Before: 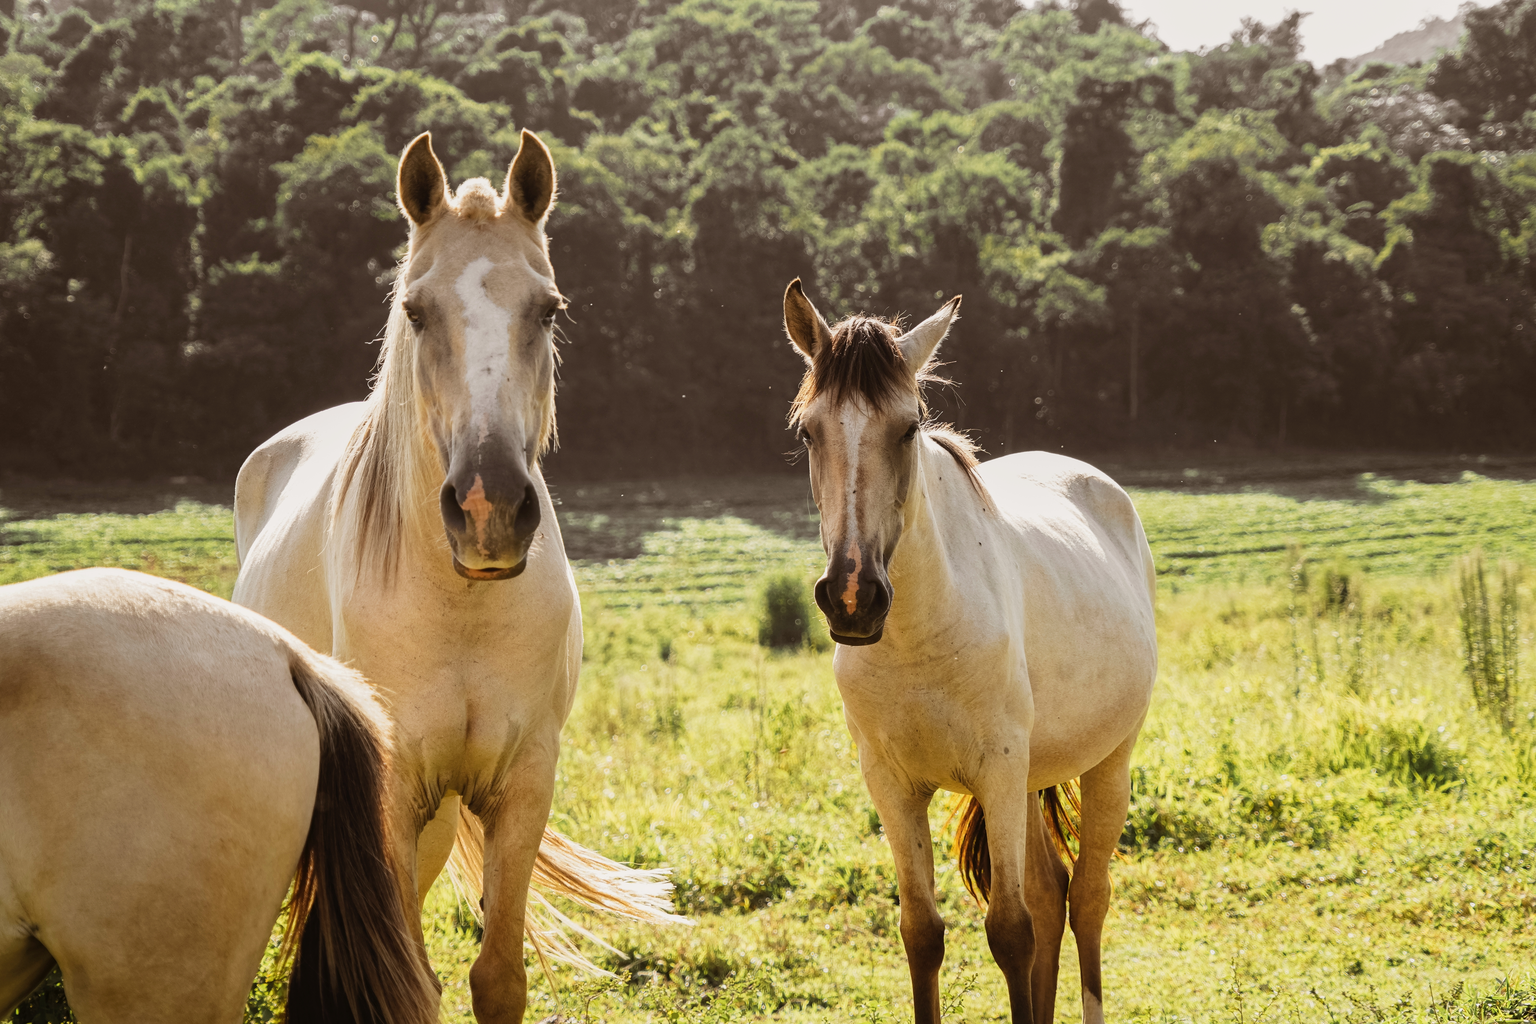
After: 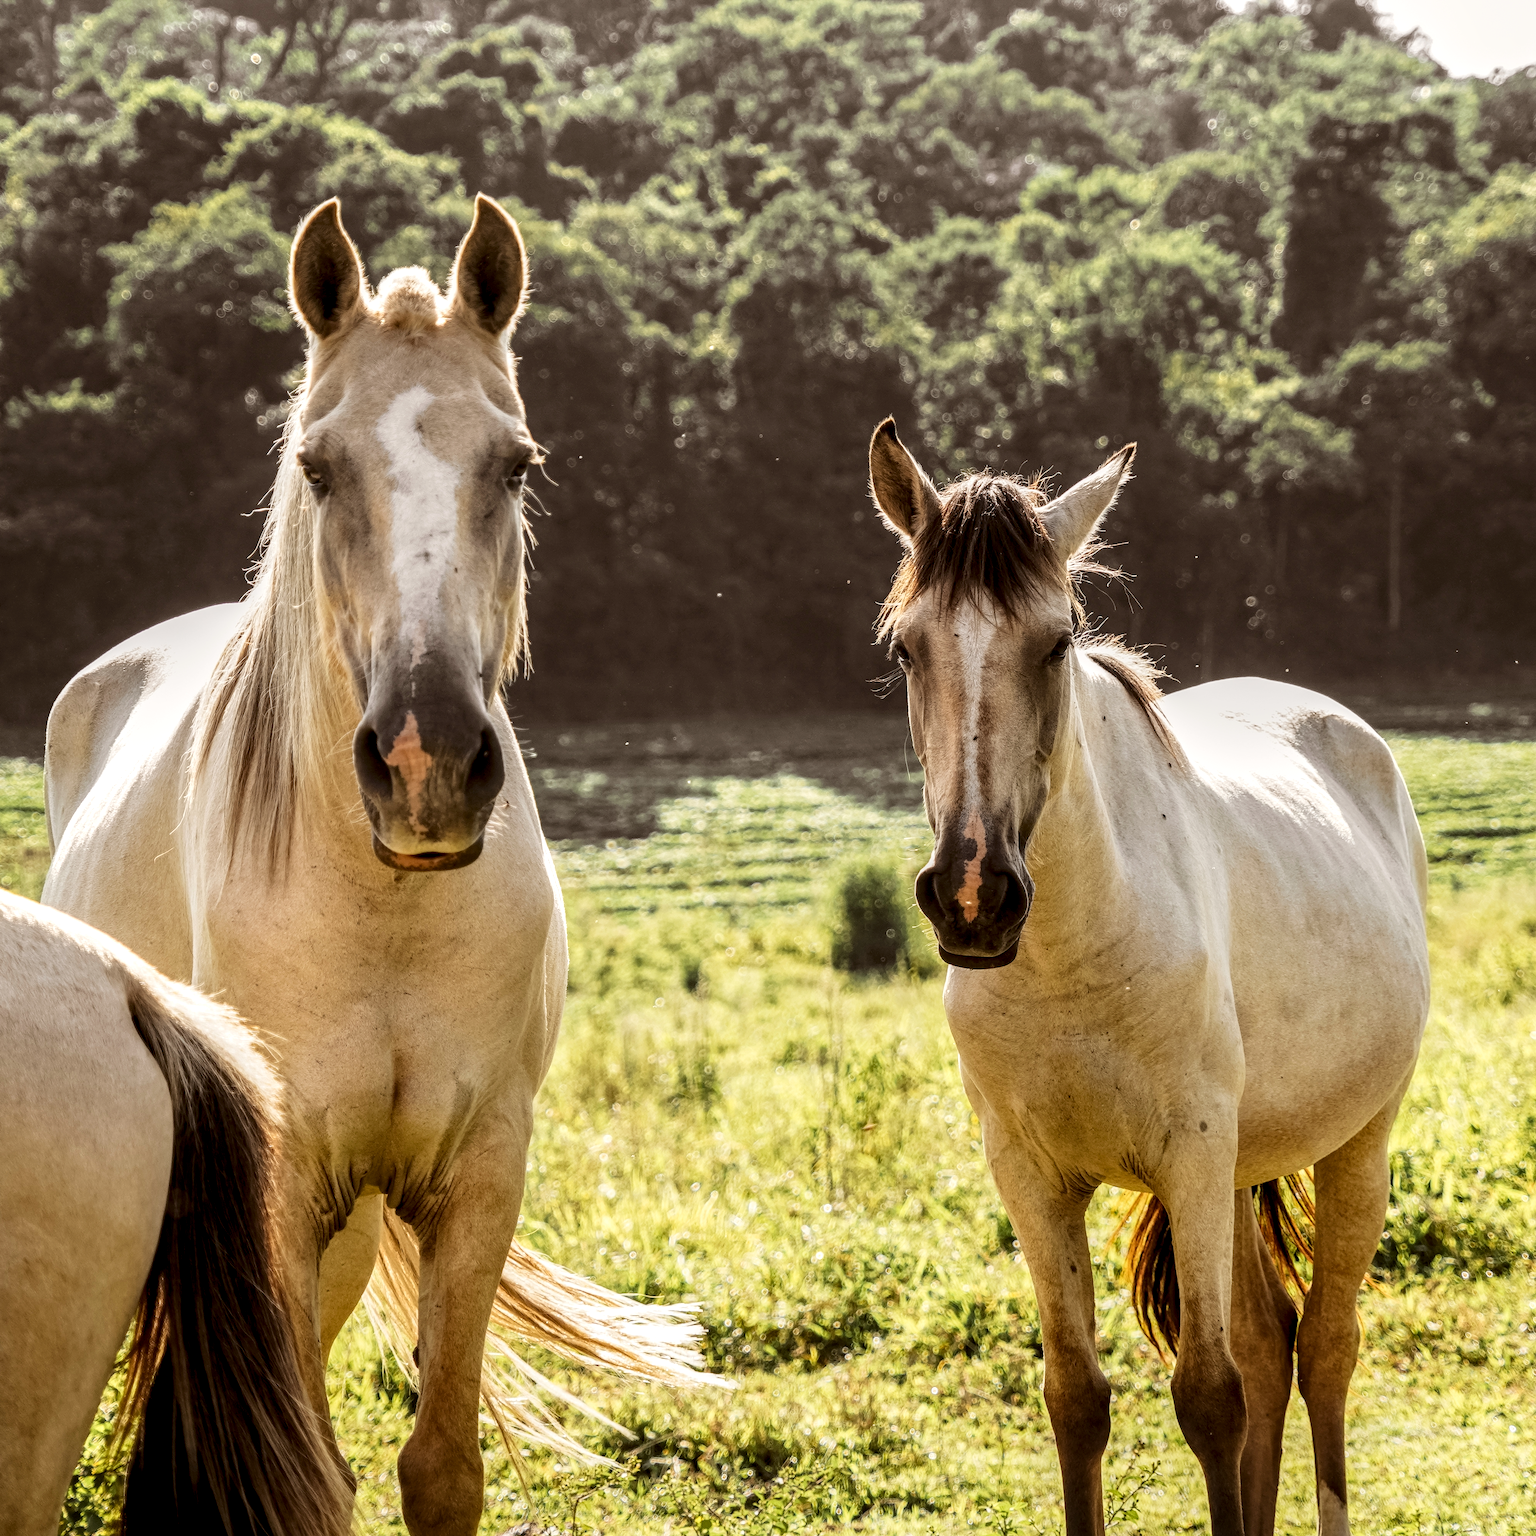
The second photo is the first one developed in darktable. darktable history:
local contrast: detail 154%
crop and rotate: left 13.342%, right 19.991%
